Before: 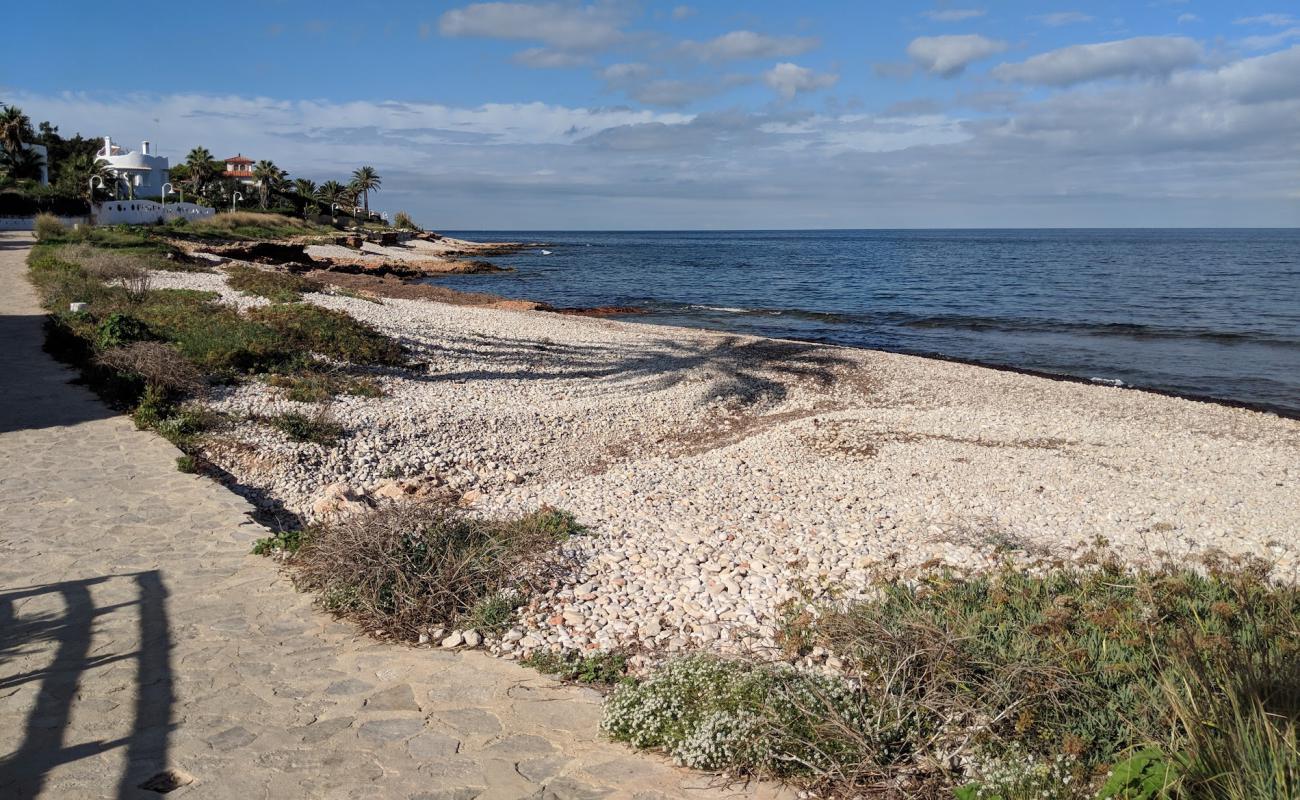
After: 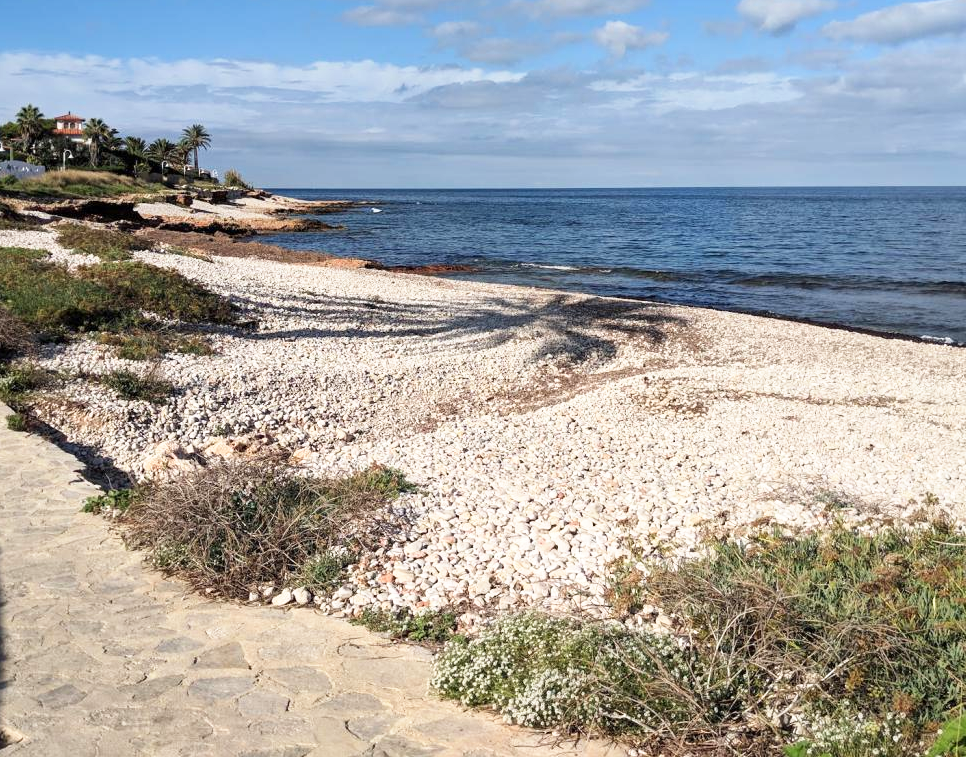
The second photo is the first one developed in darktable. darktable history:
exposure: exposure 0.198 EV, compensate highlight preservation false
base curve: curves: ch0 [(0, 0) (0.688, 0.865) (1, 1)], preserve colors none
crop and rotate: left 13.114%, top 5.375%, right 12.558%
